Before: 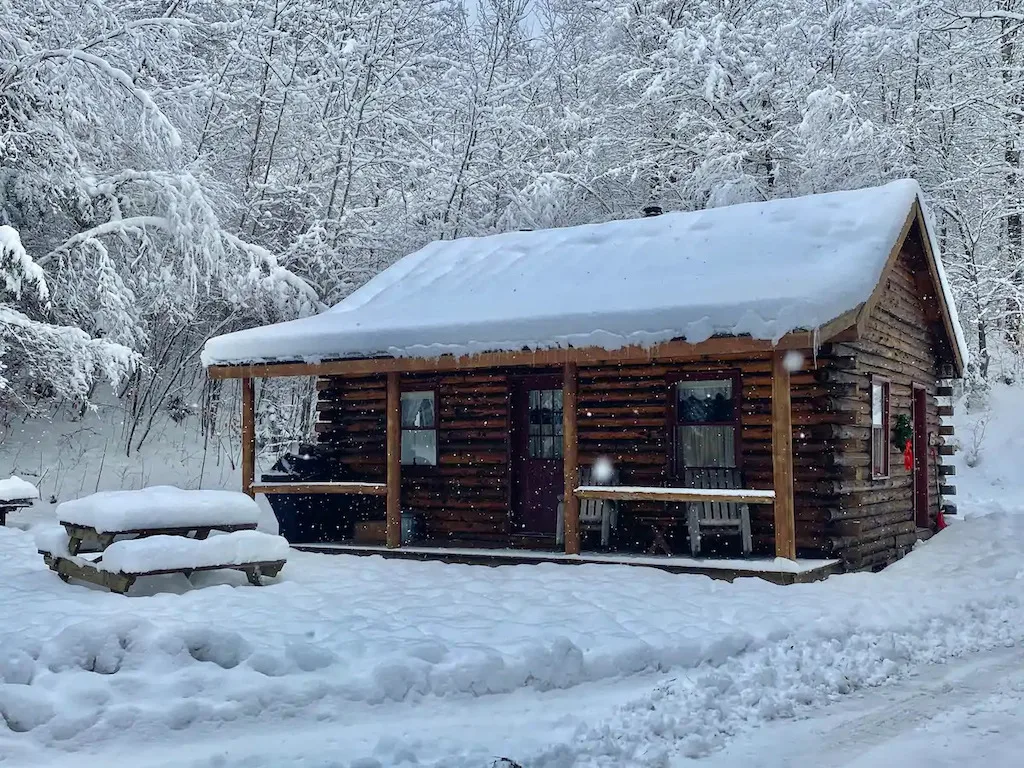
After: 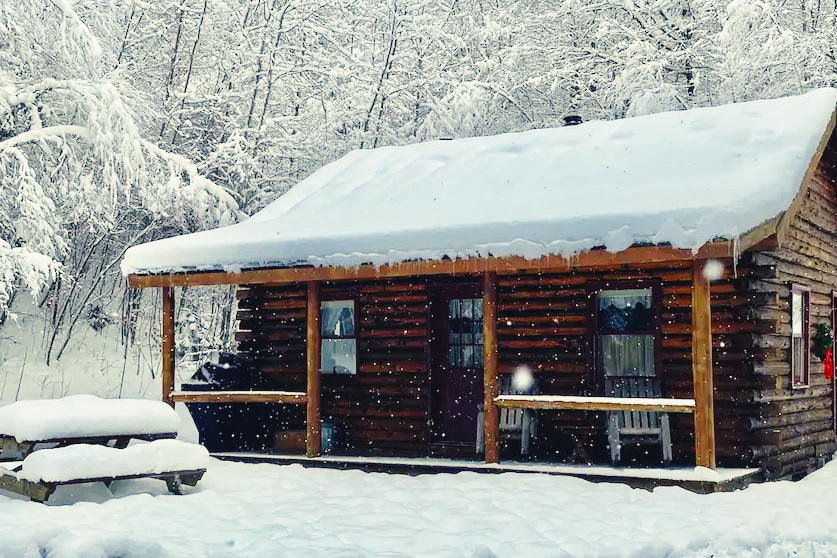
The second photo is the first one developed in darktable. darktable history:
base curve: curves: ch0 [(0, 0) (0.028, 0.03) (0.121, 0.232) (0.46, 0.748) (0.859, 0.968) (1, 1)], preserve colors none
exposure: compensate highlight preservation false
crop: left 7.819%, top 11.897%, right 10.365%, bottom 15.415%
color balance rgb: power › luminance -3.784%, power › hue 144.49°, highlights gain › chroma 8.083%, highlights gain › hue 82.48°, global offset › luminance 0.473%, perceptual saturation grading › global saturation 15.381%, perceptual saturation grading › highlights -19.446%, perceptual saturation grading › shadows 20.191%
